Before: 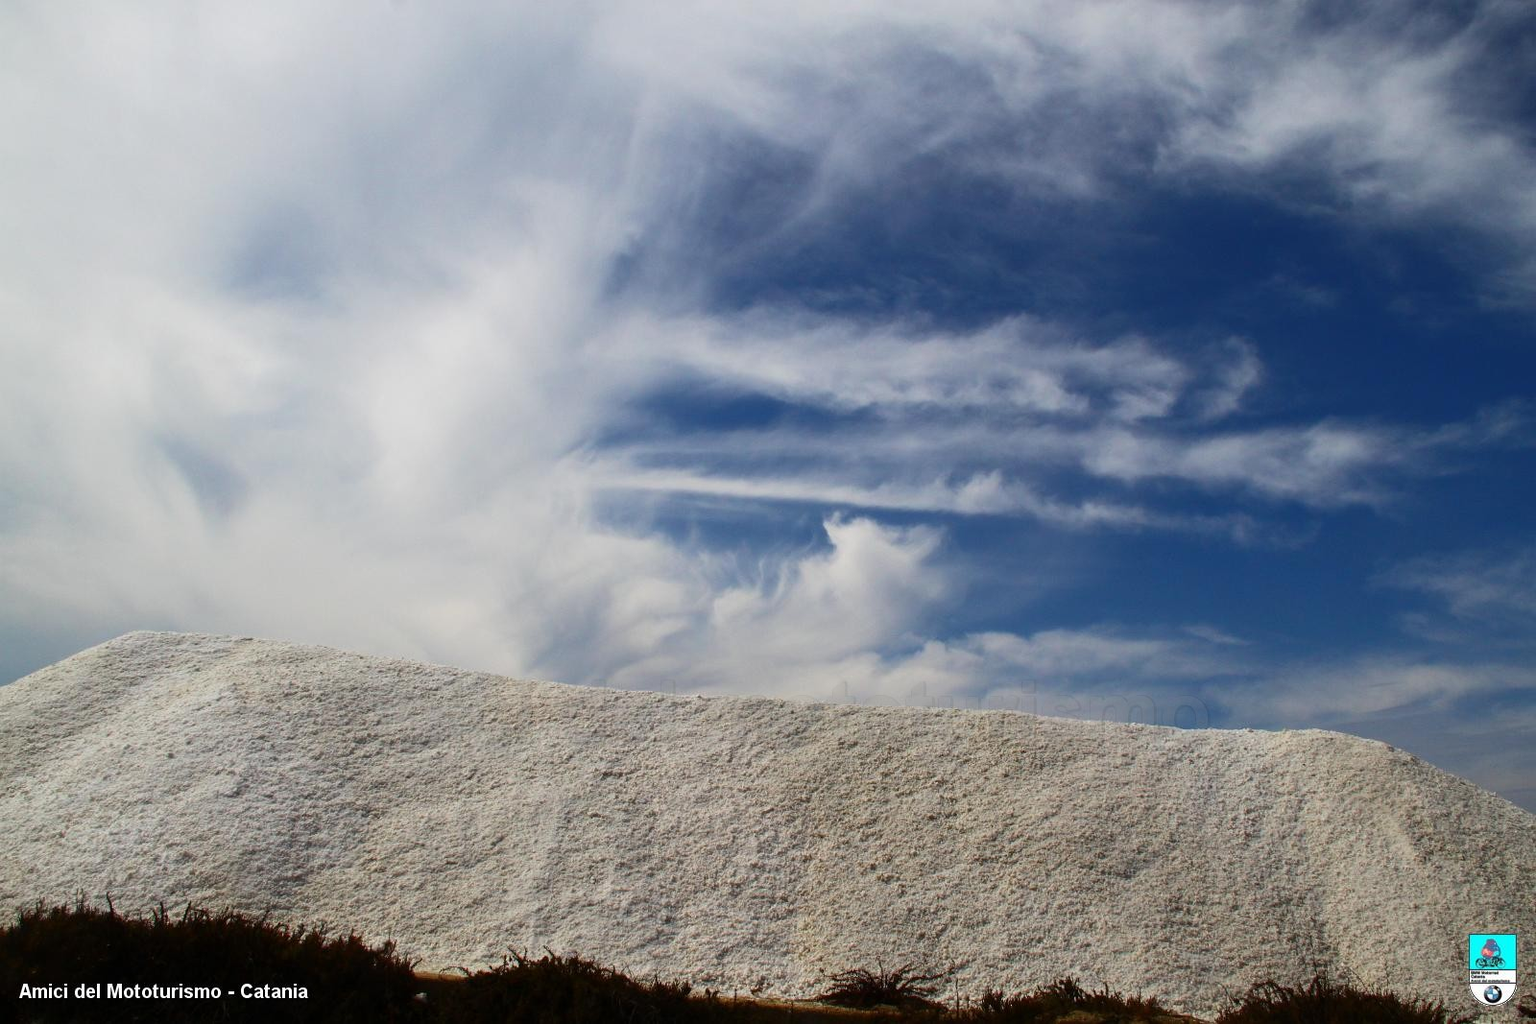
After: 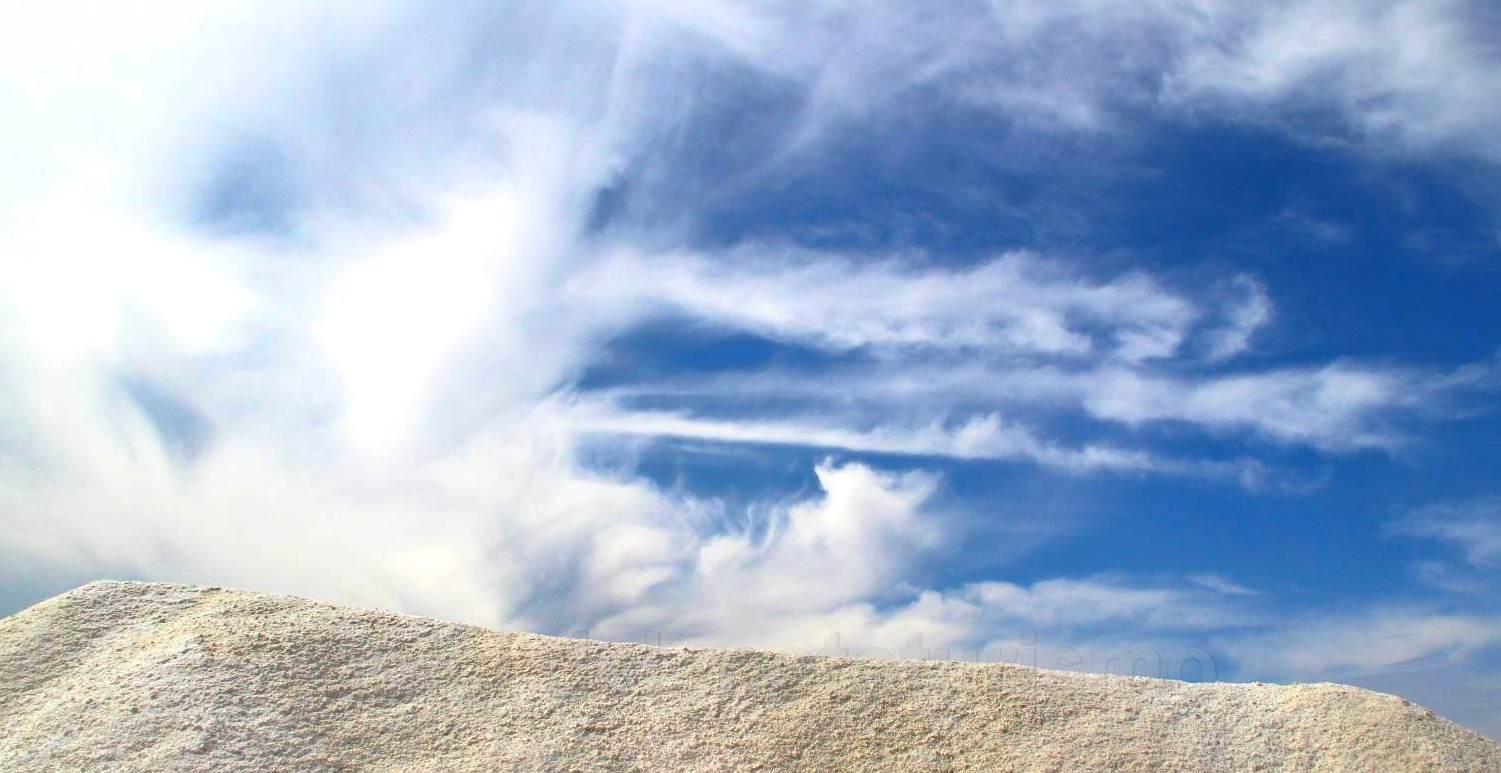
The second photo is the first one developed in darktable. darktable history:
crop: left 2.737%, top 7.287%, right 3.421%, bottom 20.179%
shadows and highlights: shadows 40, highlights -60
exposure: black level correction 0, exposure 0.7 EV, compensate exposure bias true, compensate highlight preservation false
contrast brightness saturation: contrast 0.2, brightness 0.16, saturation 0.22
